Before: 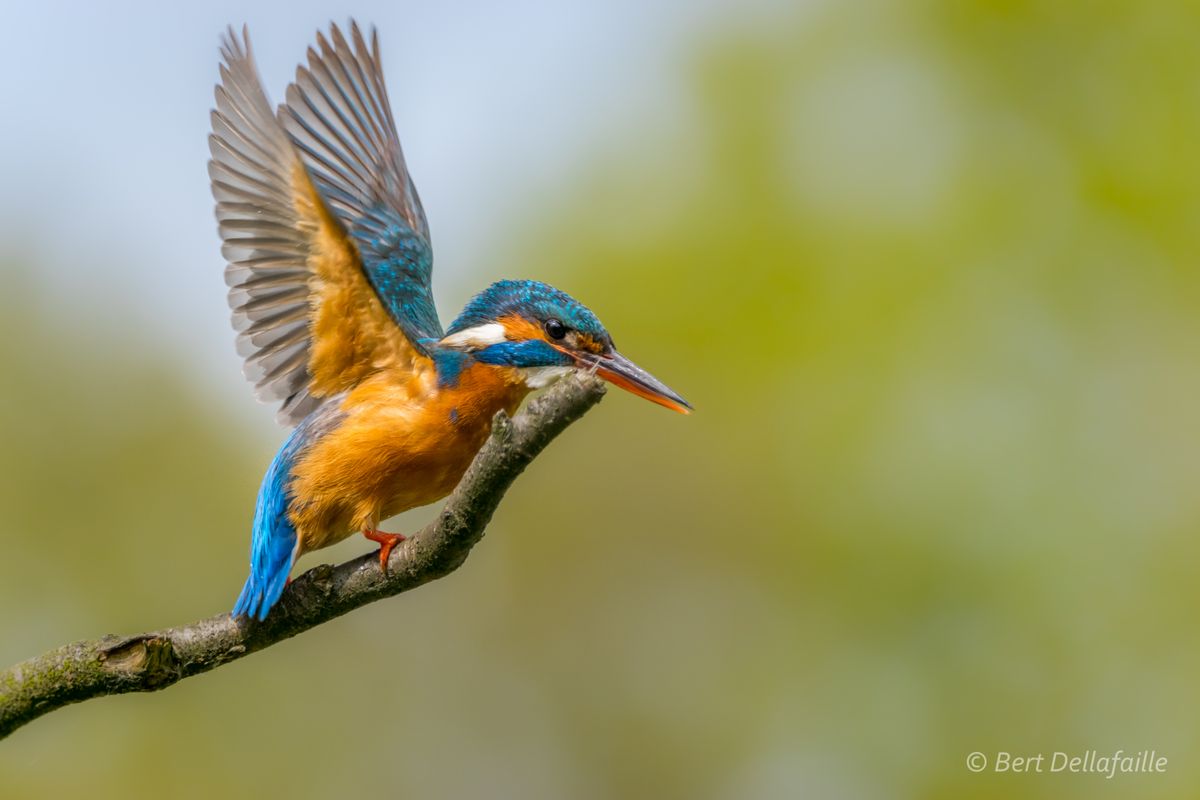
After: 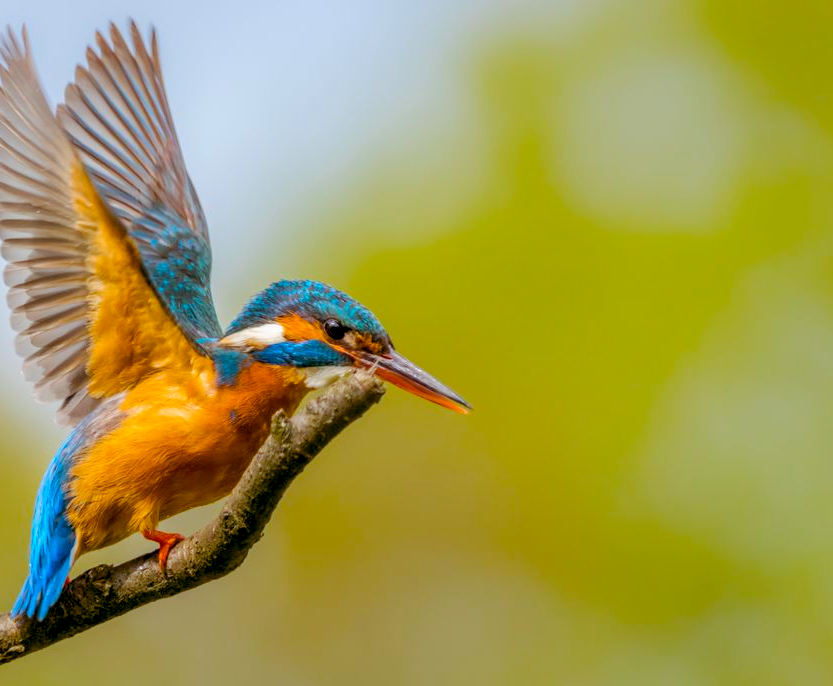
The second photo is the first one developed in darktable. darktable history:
crop: left 18.459%, right 12.09%, bottom 14.247%
color balance rgb: shadows lift › chroma 9.632%, shadows lift › hue 46.63°, global offset › luminance -0.515%, perceptual saturation grading › global saturation 25.737%, perceptual brilliance grading › mid-tones 10.555%, perceptual brilliance grading › shadows 15.749%
